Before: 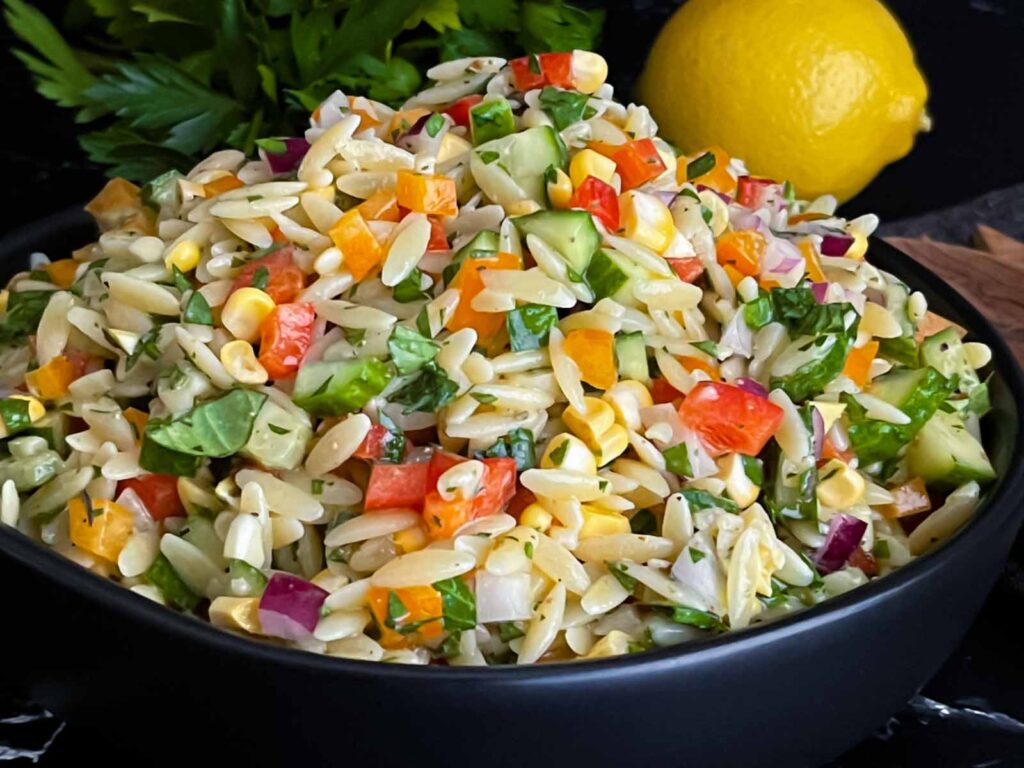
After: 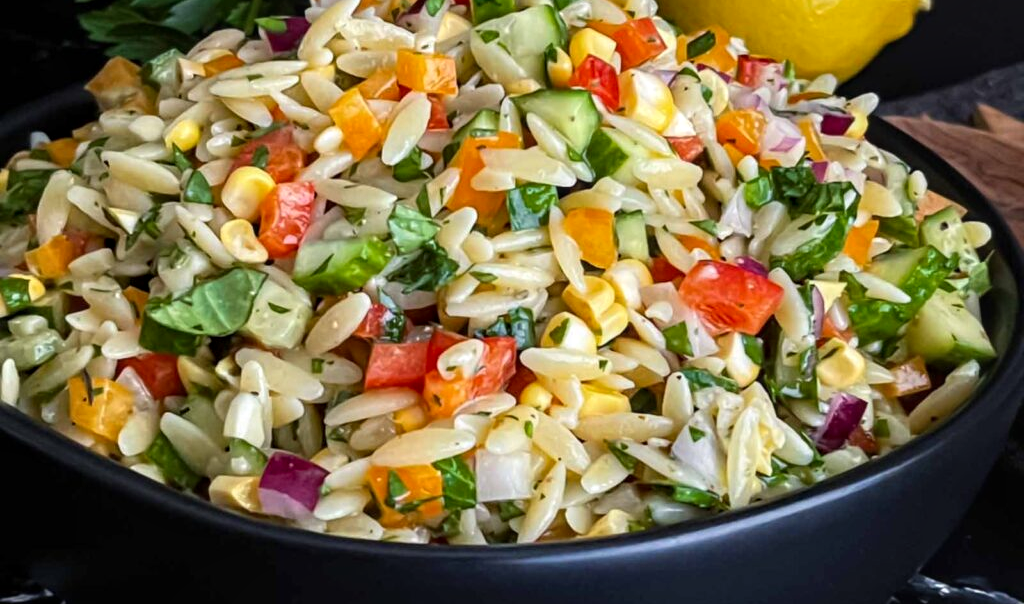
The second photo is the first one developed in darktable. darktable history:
contrast brightness saturation: contrast 0.08, saturation 0.02
local contrast: on, module defaults
crop and rotate: top 15.774%, bottom 5.506%
